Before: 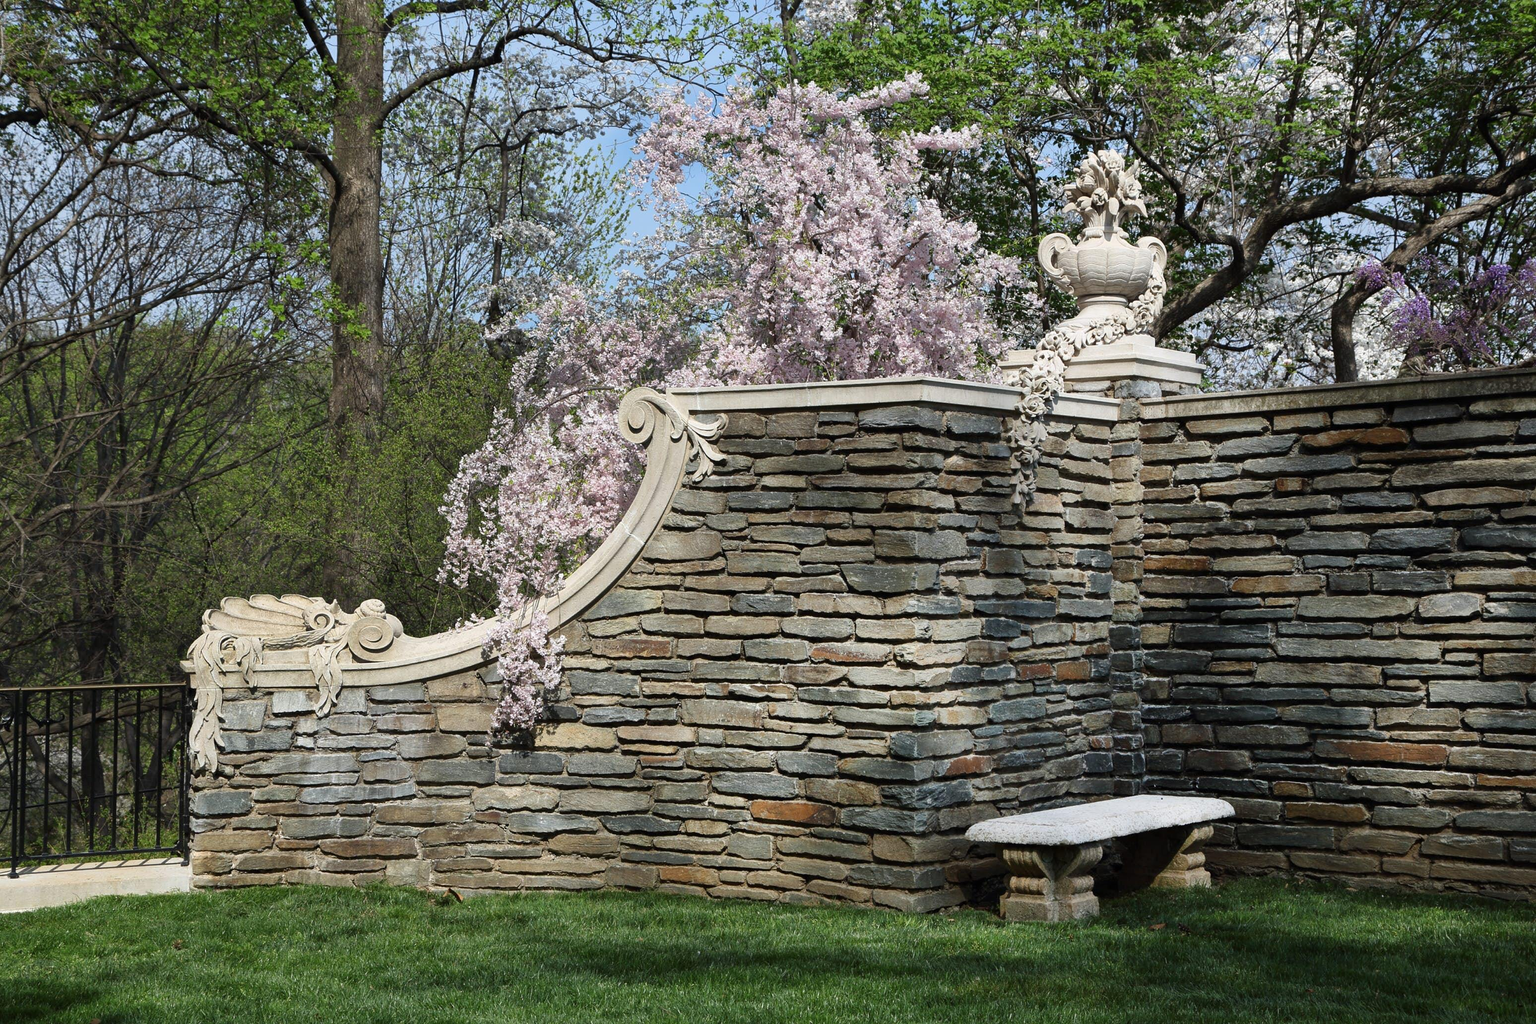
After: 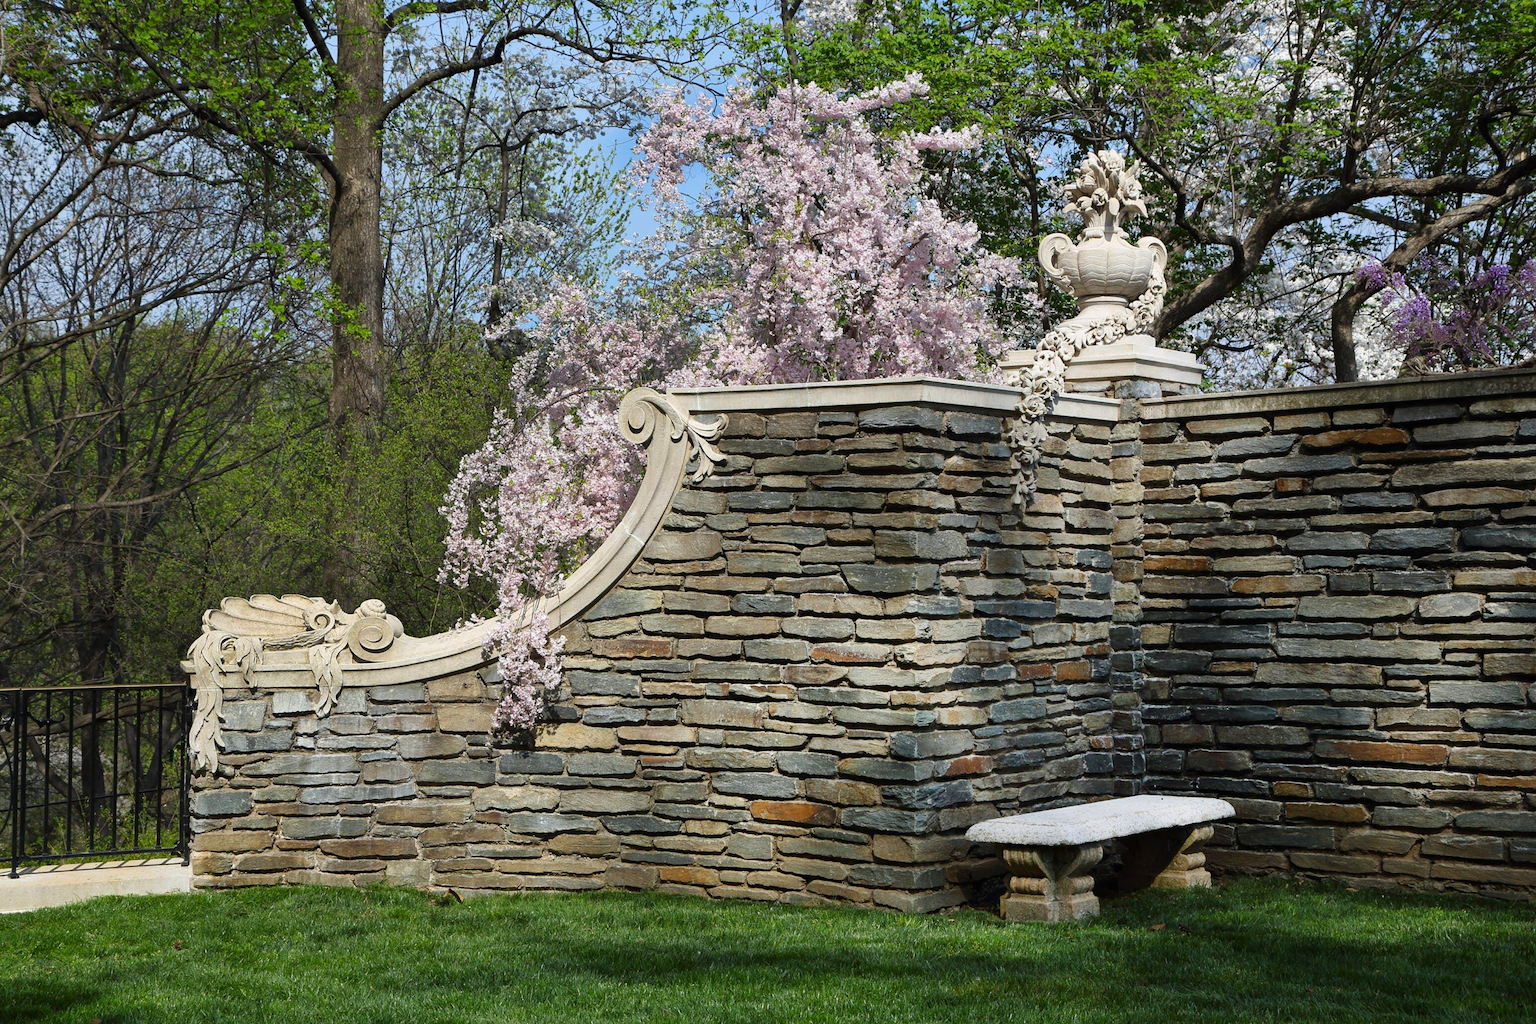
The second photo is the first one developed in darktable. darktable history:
shadows and highlights: shadows 5, soften with gaussian
color balance rgb: linear chroma grading › global chroma 6.48%, perceptual saturation grading › global saturation 12.96%, global vibrance 6.02%
